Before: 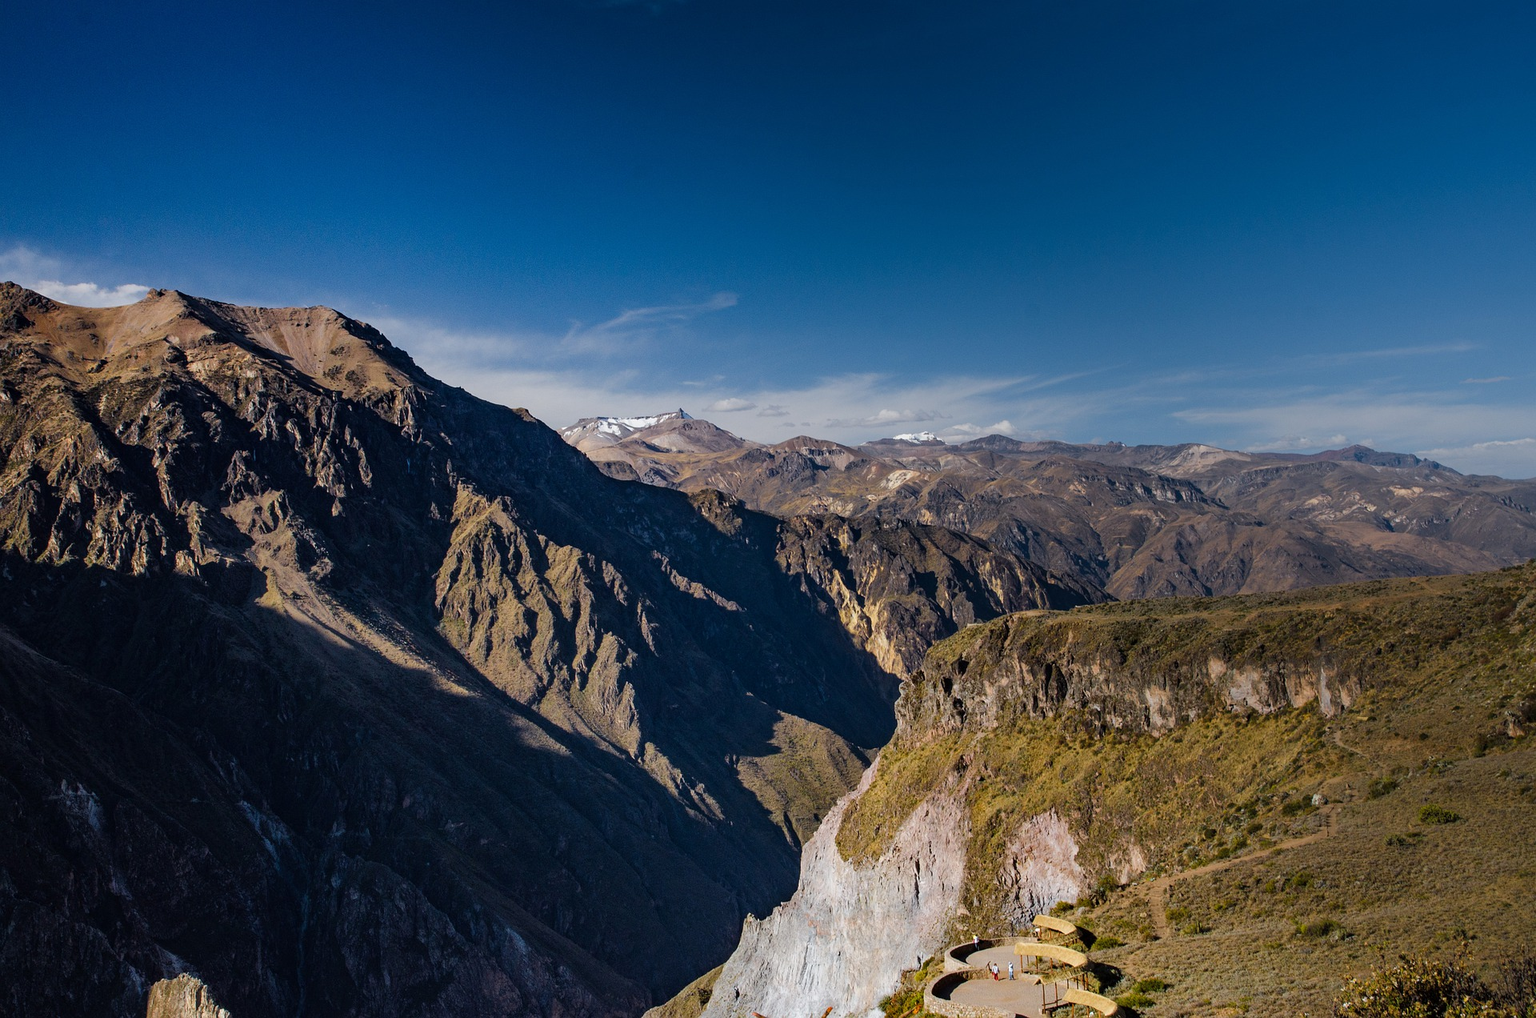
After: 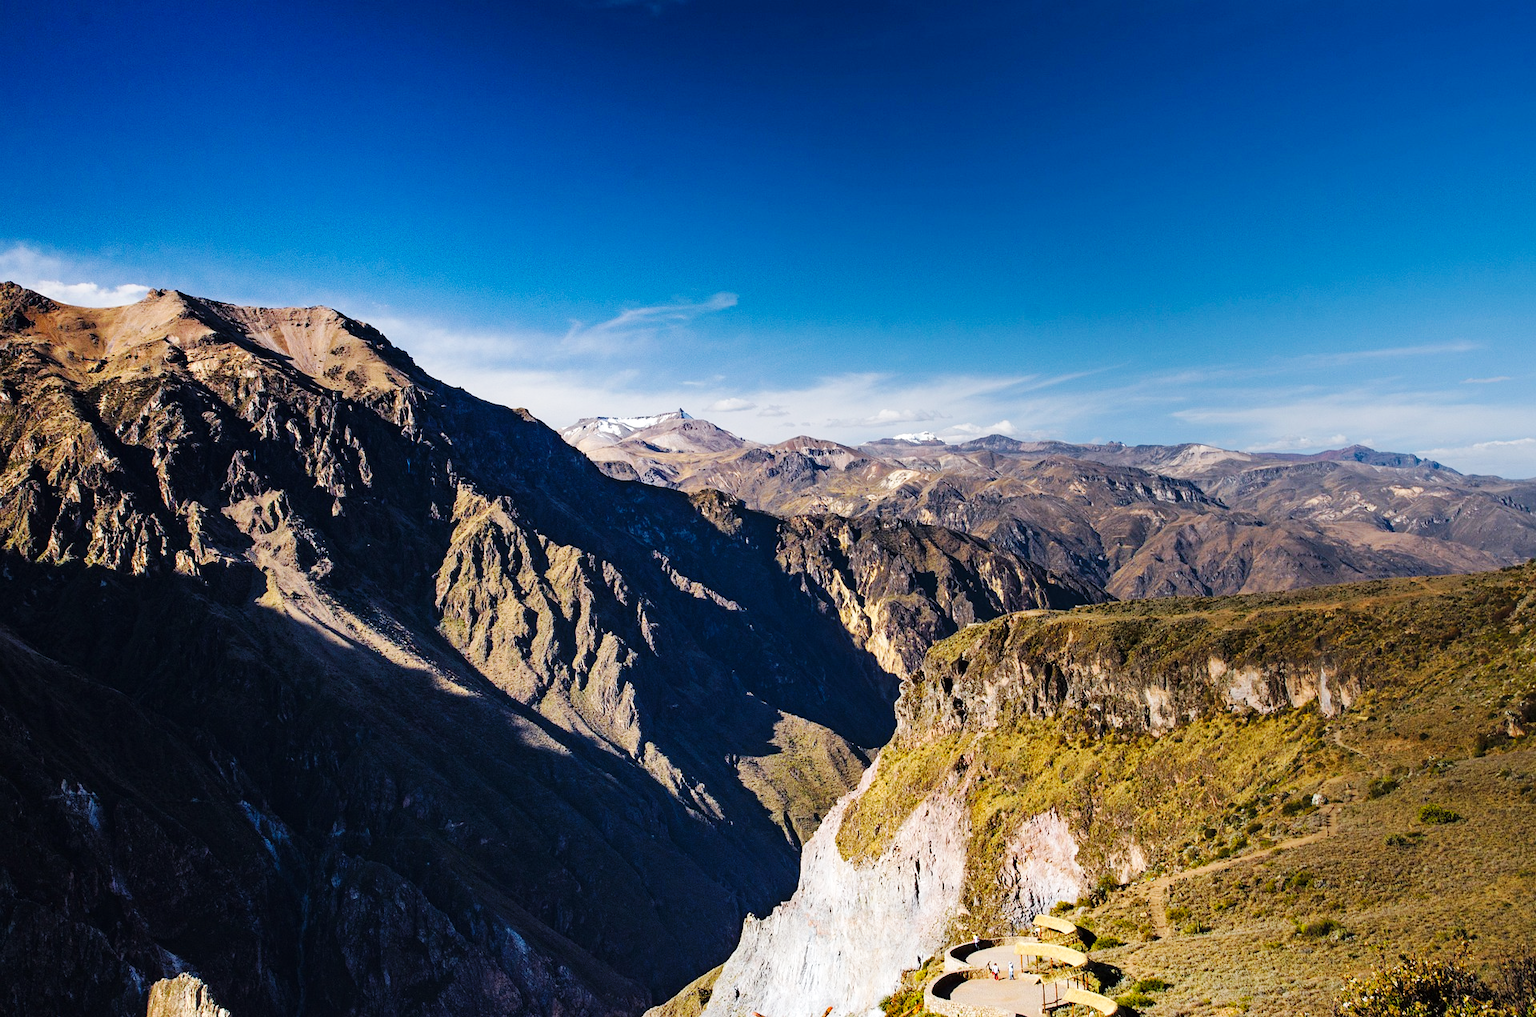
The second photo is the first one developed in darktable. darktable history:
base curve: curves: ch0 [(0, 0) (0.032, 0.025) (0.121, 0.166) (0.206, 0.329) (0.605, 0.79) (1, 1)], preserve colors none
exposure: black level correction 0, exposure 0.4 EV, compensate exposure bias true, compensate highlight preservation false
